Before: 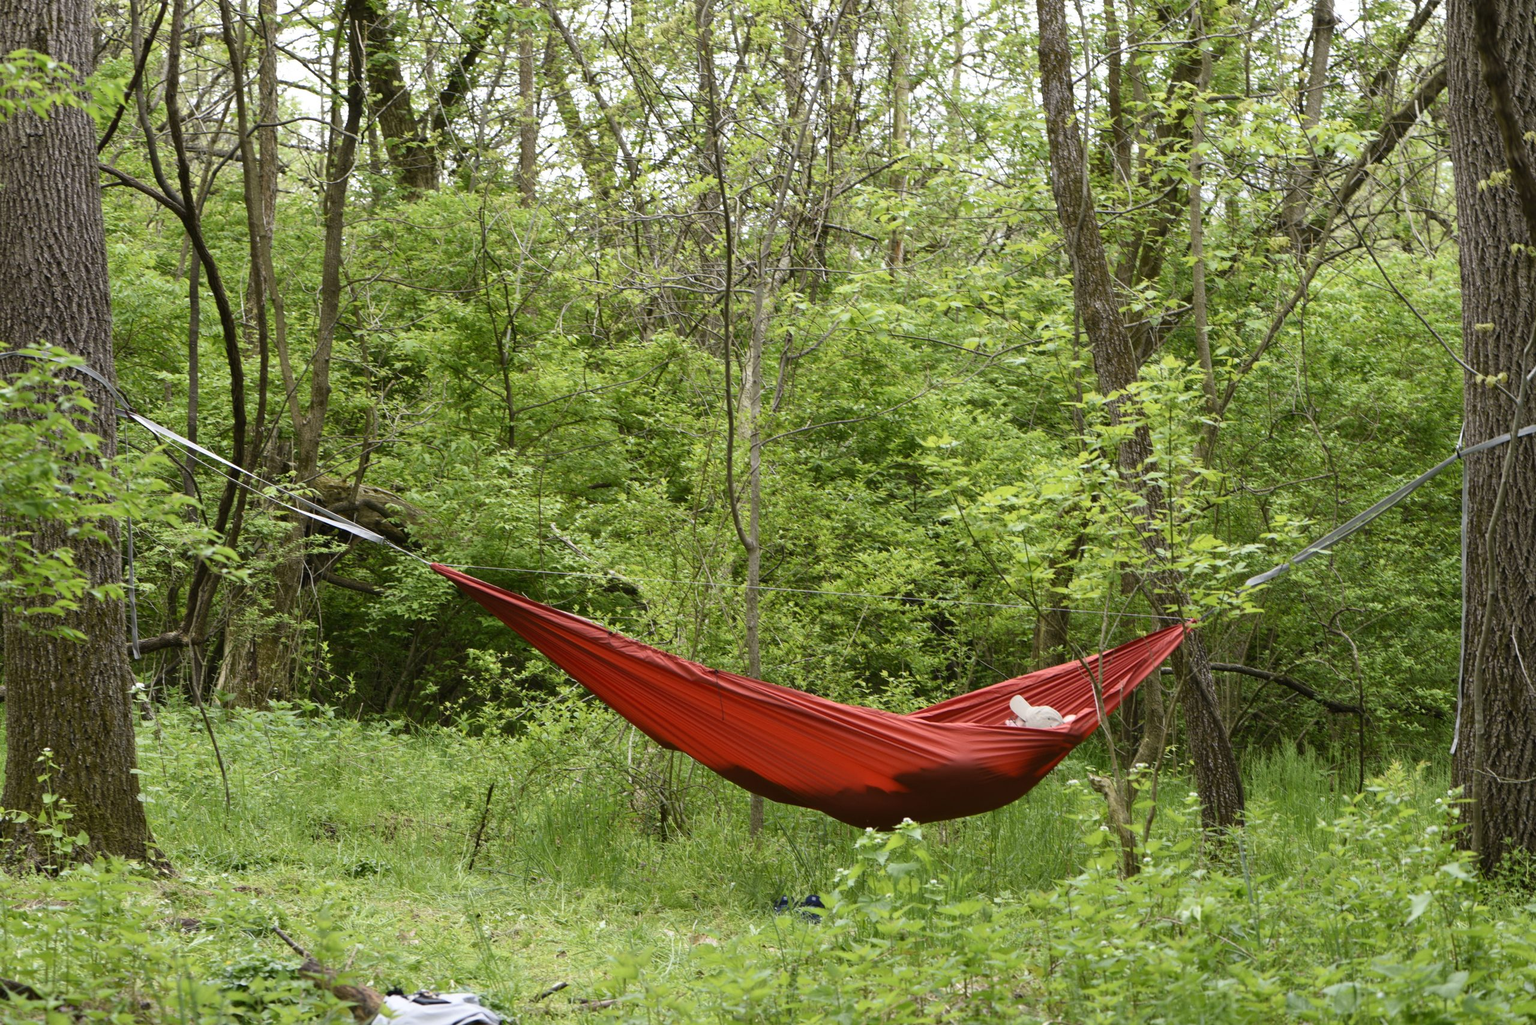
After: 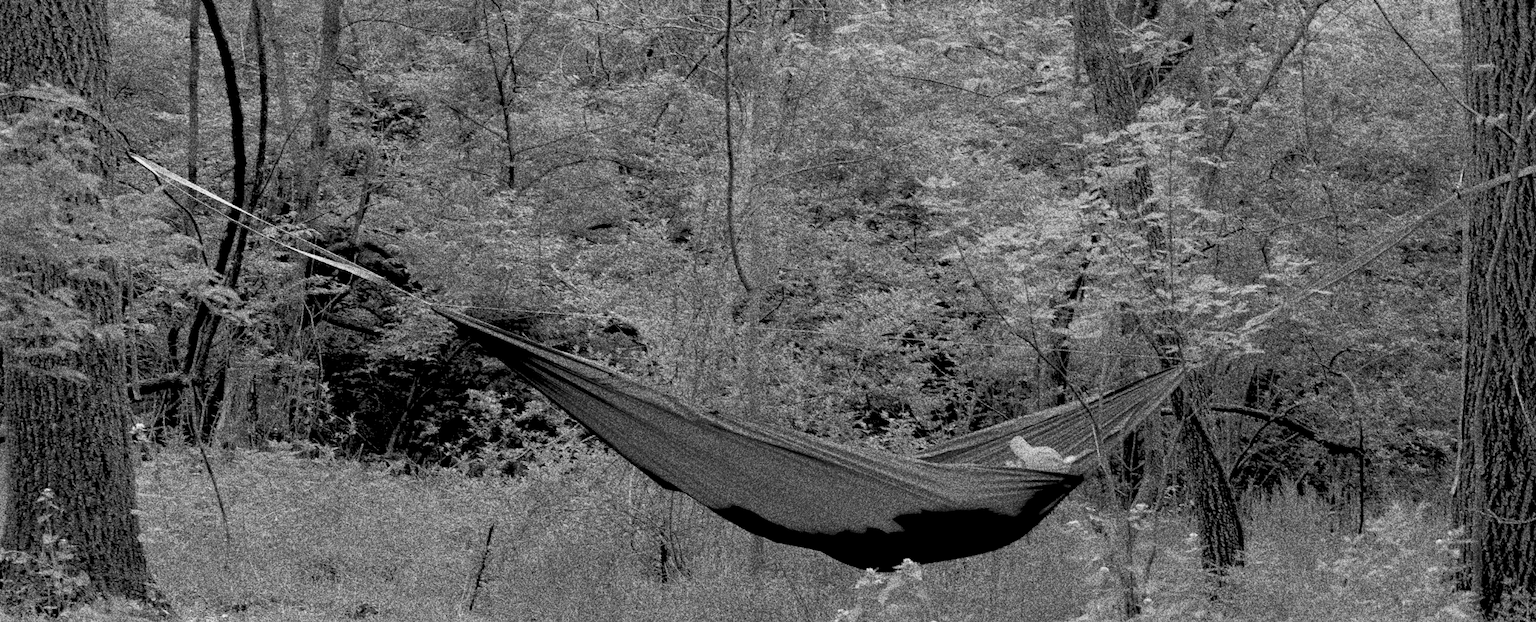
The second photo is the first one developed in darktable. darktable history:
base curve: curves: ch0 [(0, 0) (0.826, 0.587) (1, 1)]
rgb levels: levels [[0.027, 0.429, 0.996], [0, 0.5, 1], [0, 0.5, 1]]
crop and rotate: top 25.357%, bottom 13.942%
grain: coarseness 30.02 ISO, strength 100%
monochrome: a -74.22, b 78.2
rotate and perspective: automatic cropping off
